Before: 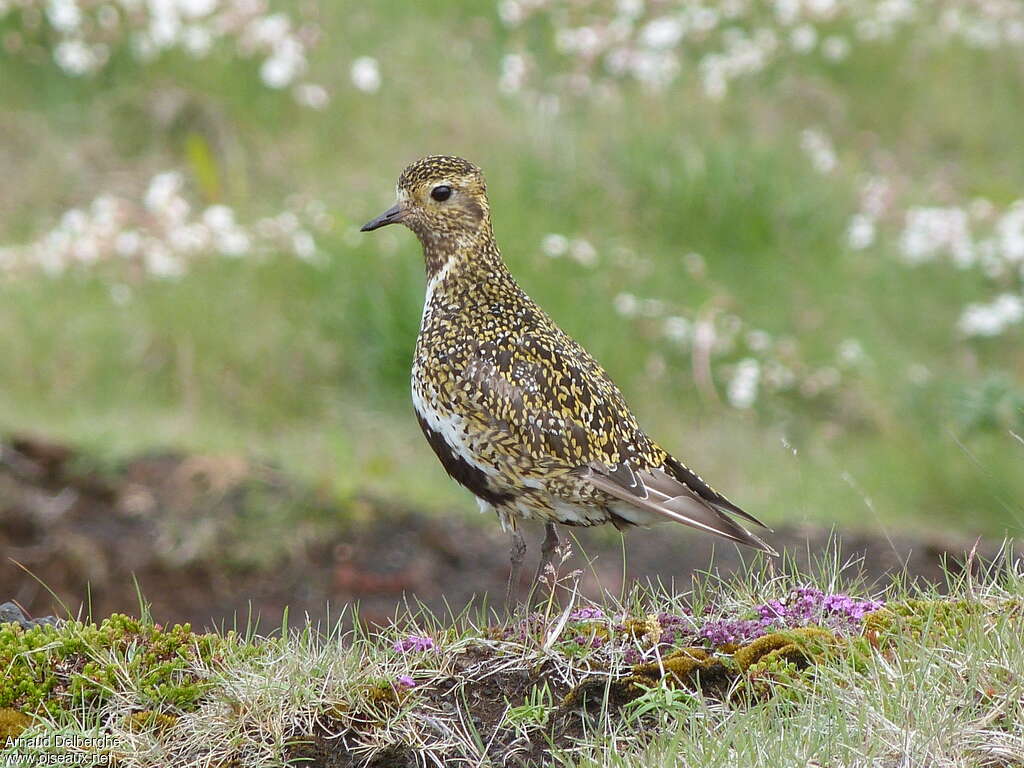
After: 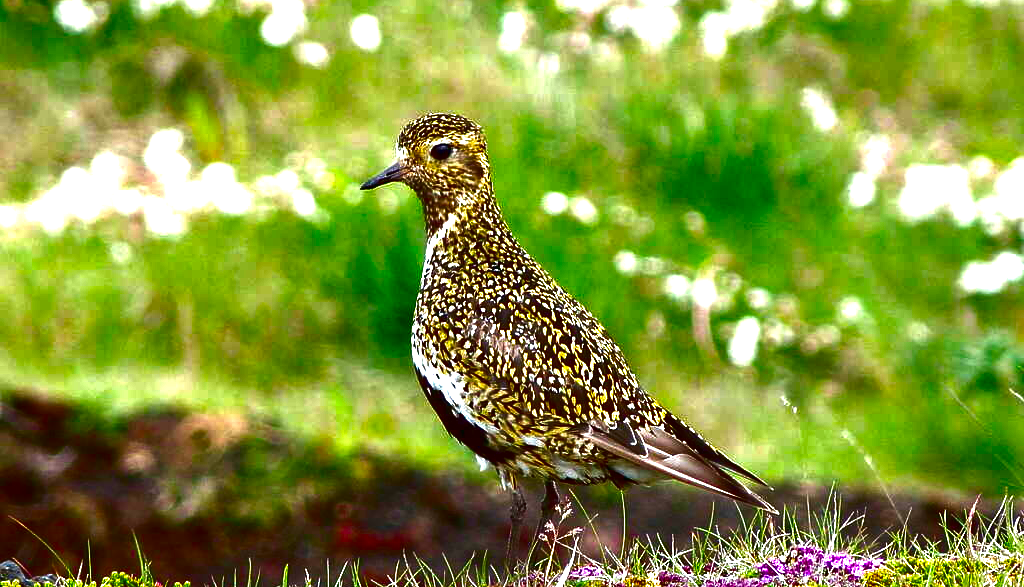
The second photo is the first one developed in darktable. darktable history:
crop: top 5.597%, bottom 17.93%
contrast brightness saturation: brightness -0.985, saturation 0.995
exposure: black level correction 0, exposure 1.122 EV, compensate highlight preservation false
